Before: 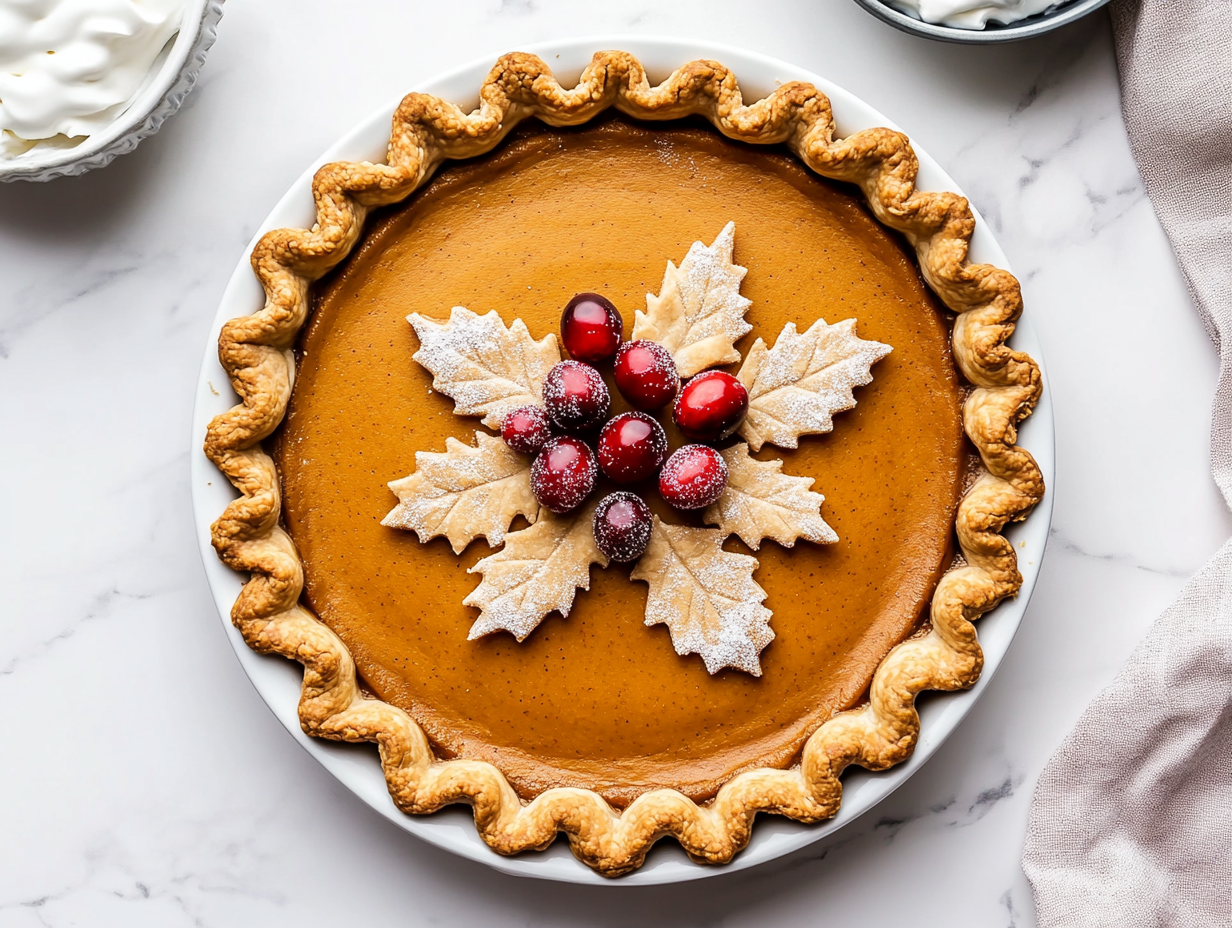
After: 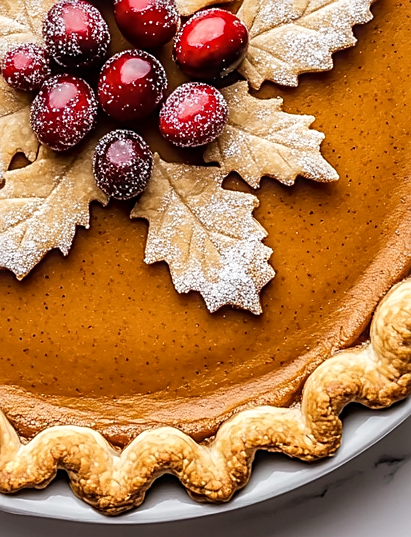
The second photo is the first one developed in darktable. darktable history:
sharpen: on, module defaults
local contrast: on, module defaults
crop: left 40.658%, top 39.045%, right 25.96%, bottom 3.005%
